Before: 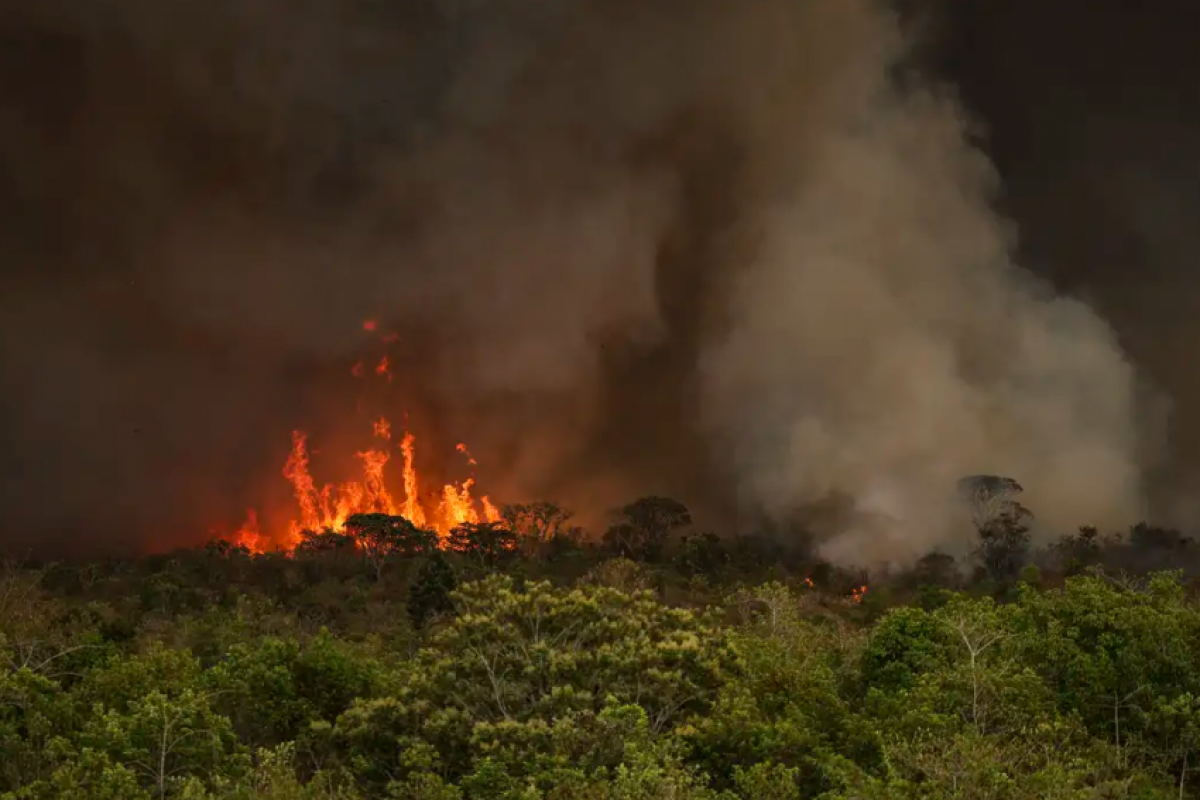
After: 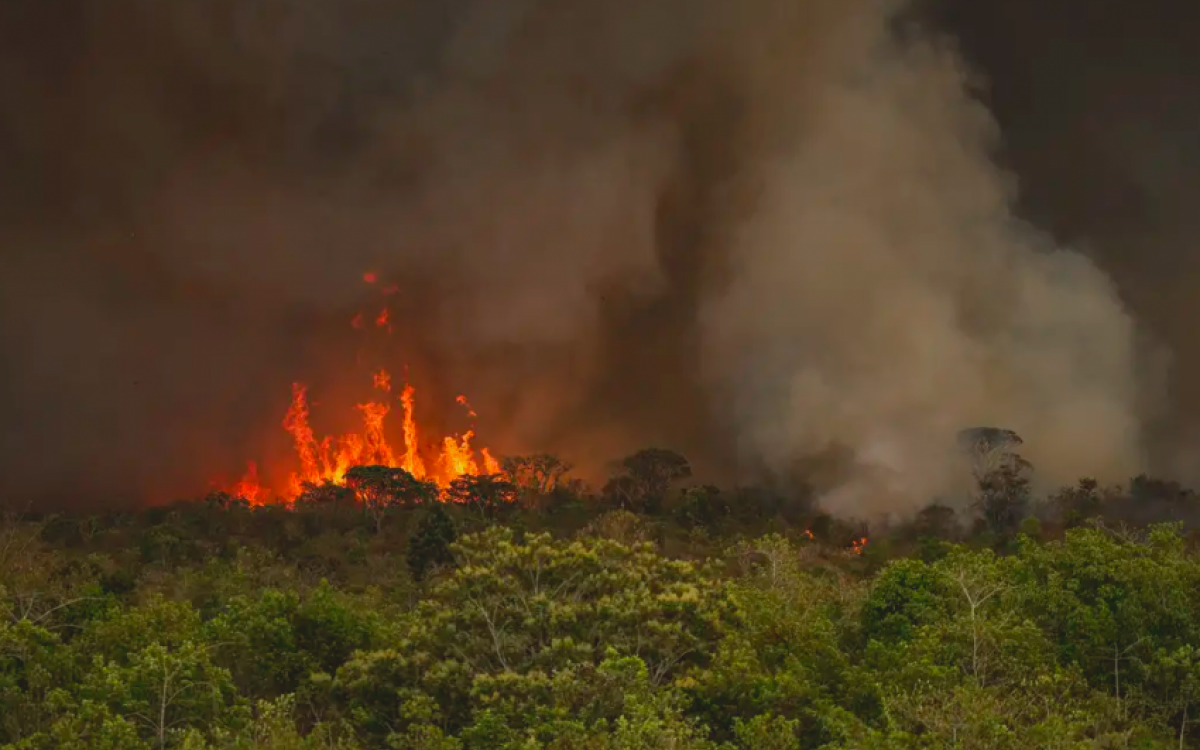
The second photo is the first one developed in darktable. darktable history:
lowpass: radius 0.1, contrast 0.85, saturation 1.1, unbound 0
crop and rotate: top 6.25%
